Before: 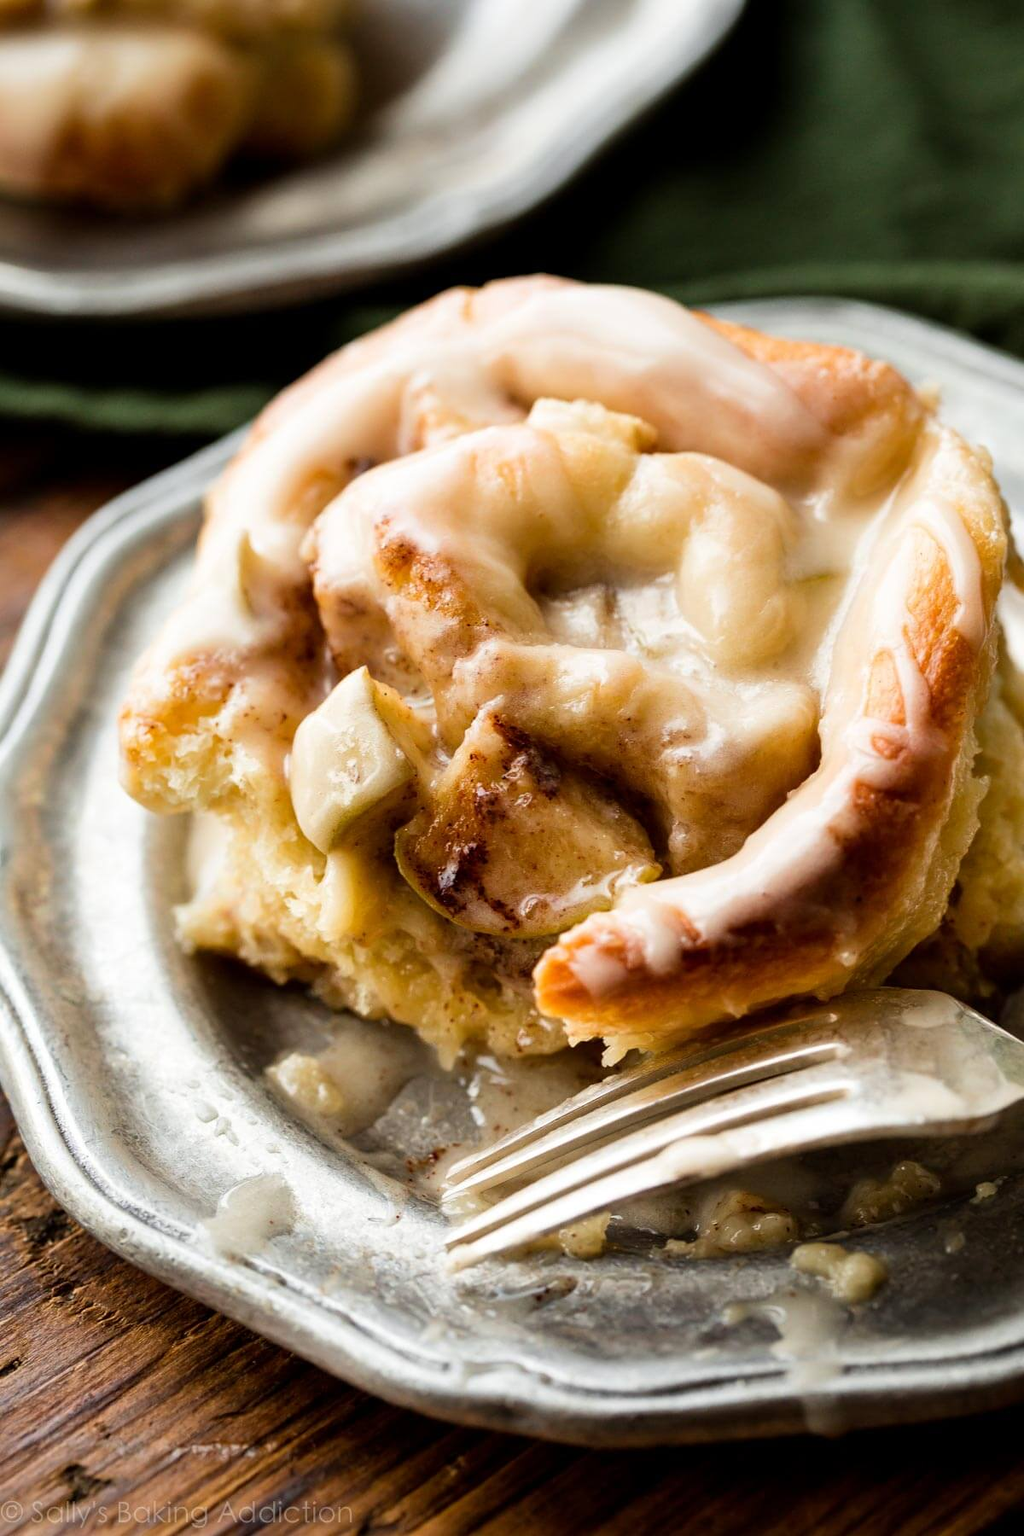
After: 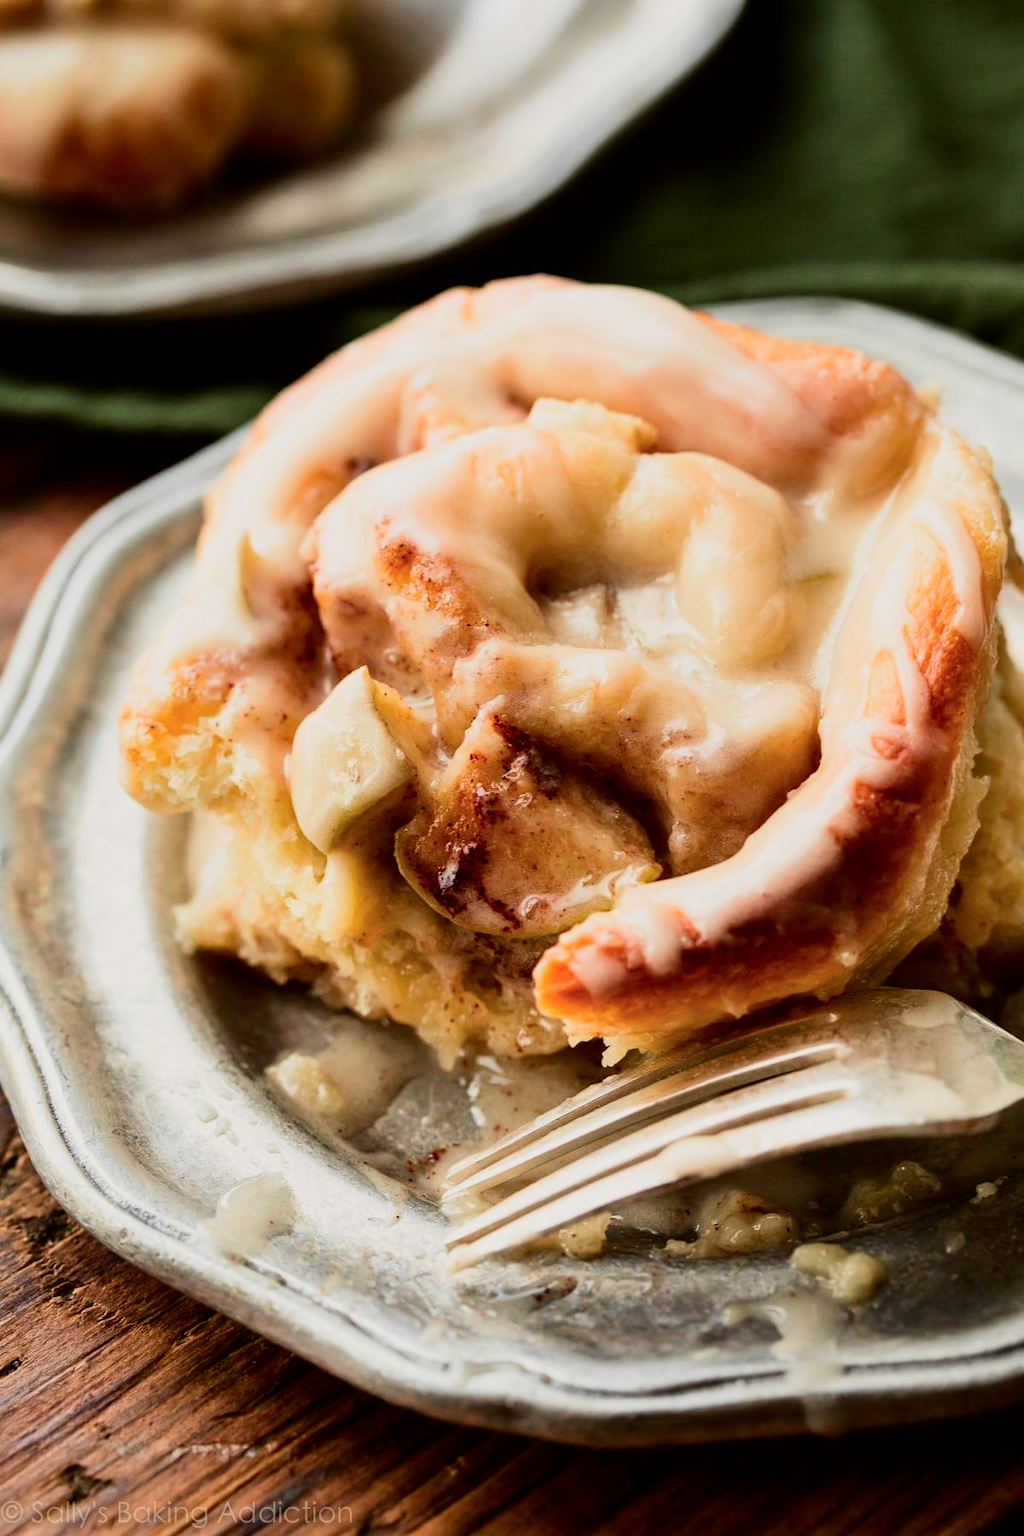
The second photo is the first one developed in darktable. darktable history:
tone curve: curves: ch0 [(0, 0) (0.091, 0.074) (0.184, 0.168) (0.491, 0.519) (0.748, 0.765) (1, 0.919)]; ch1 [(0, 0) (0.179, 0.173) (0.322, 0.32) (0.424, 0.424) (0.502, 0.504) (0.56, 0.578) (0.631, 0.667) (0.777, 0.806) (1, 1)]; ch2 [(0, 0) (0.434, 0.447) (0.483, 0.487) (0.547, 0.564) (0.676, 0.673) (1, 1)], color space Lab, independent channels, preserve colors none
